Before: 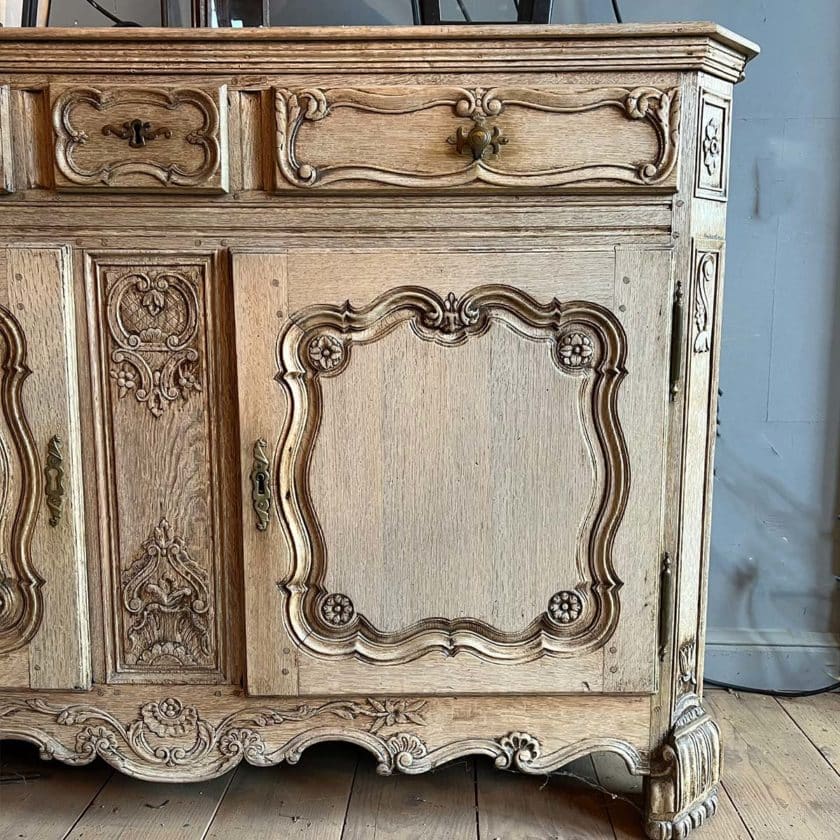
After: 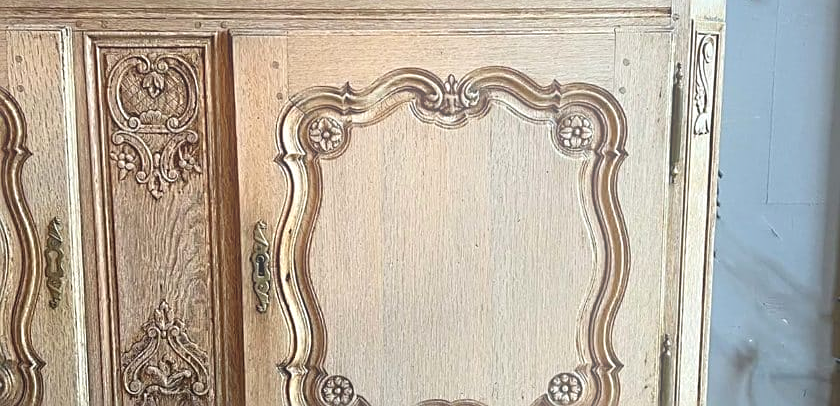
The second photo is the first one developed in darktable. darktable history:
crop and rotate: top 26.056%, bottom 25.543%
bloom: on, module defaults
sharpen: on, module defaults
